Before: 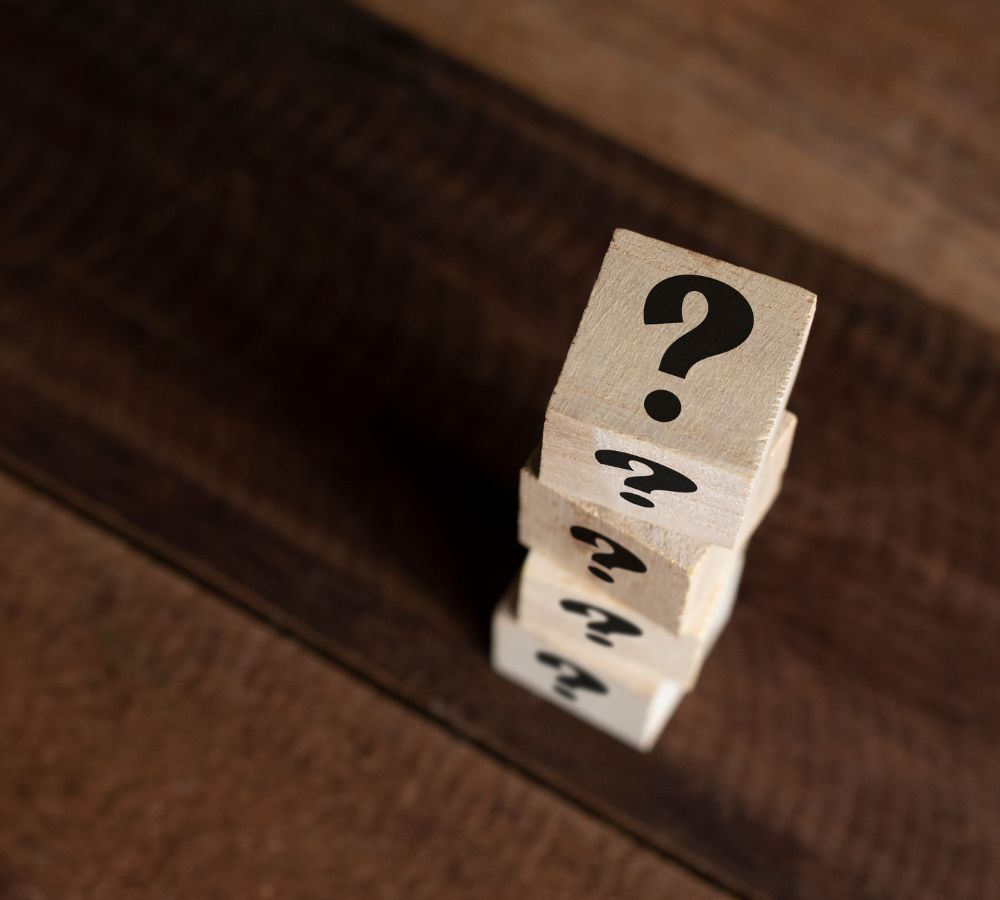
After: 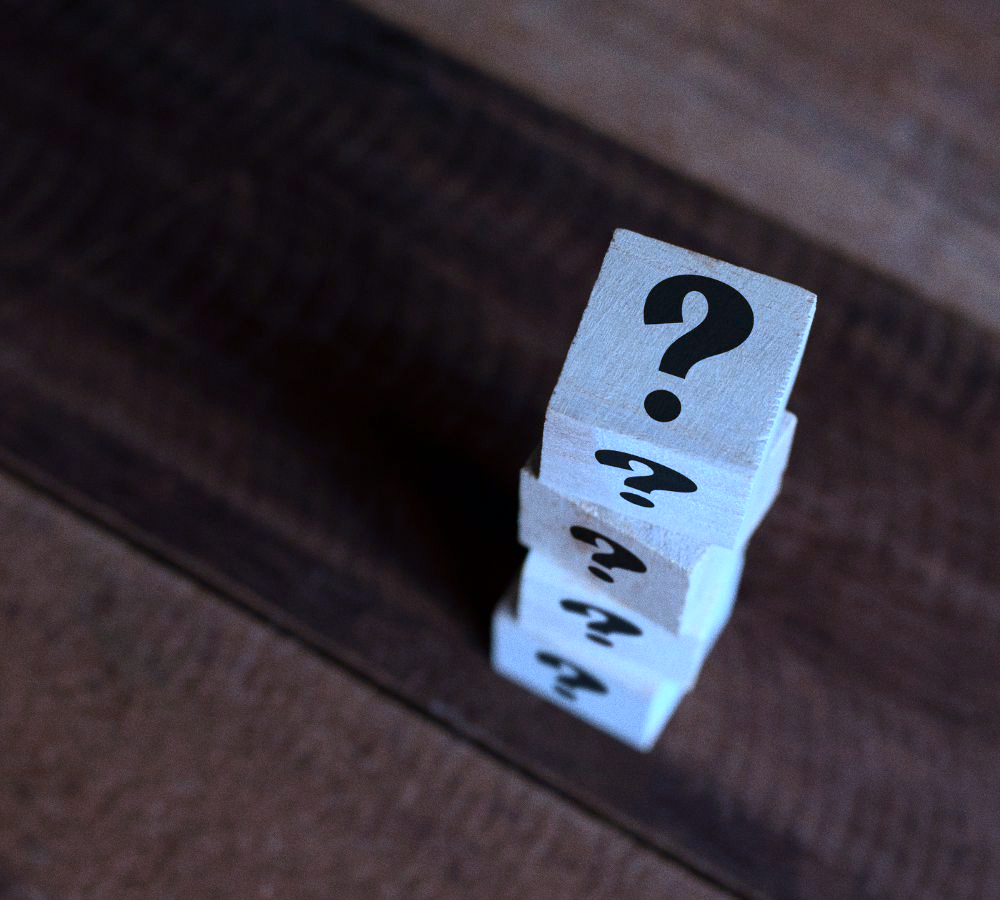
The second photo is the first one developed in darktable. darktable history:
color calibration: illuminant as shot in camera, x 0.442, y 0.413, temperature 2903.13 K
grain: coarseness 0.09 ISO
